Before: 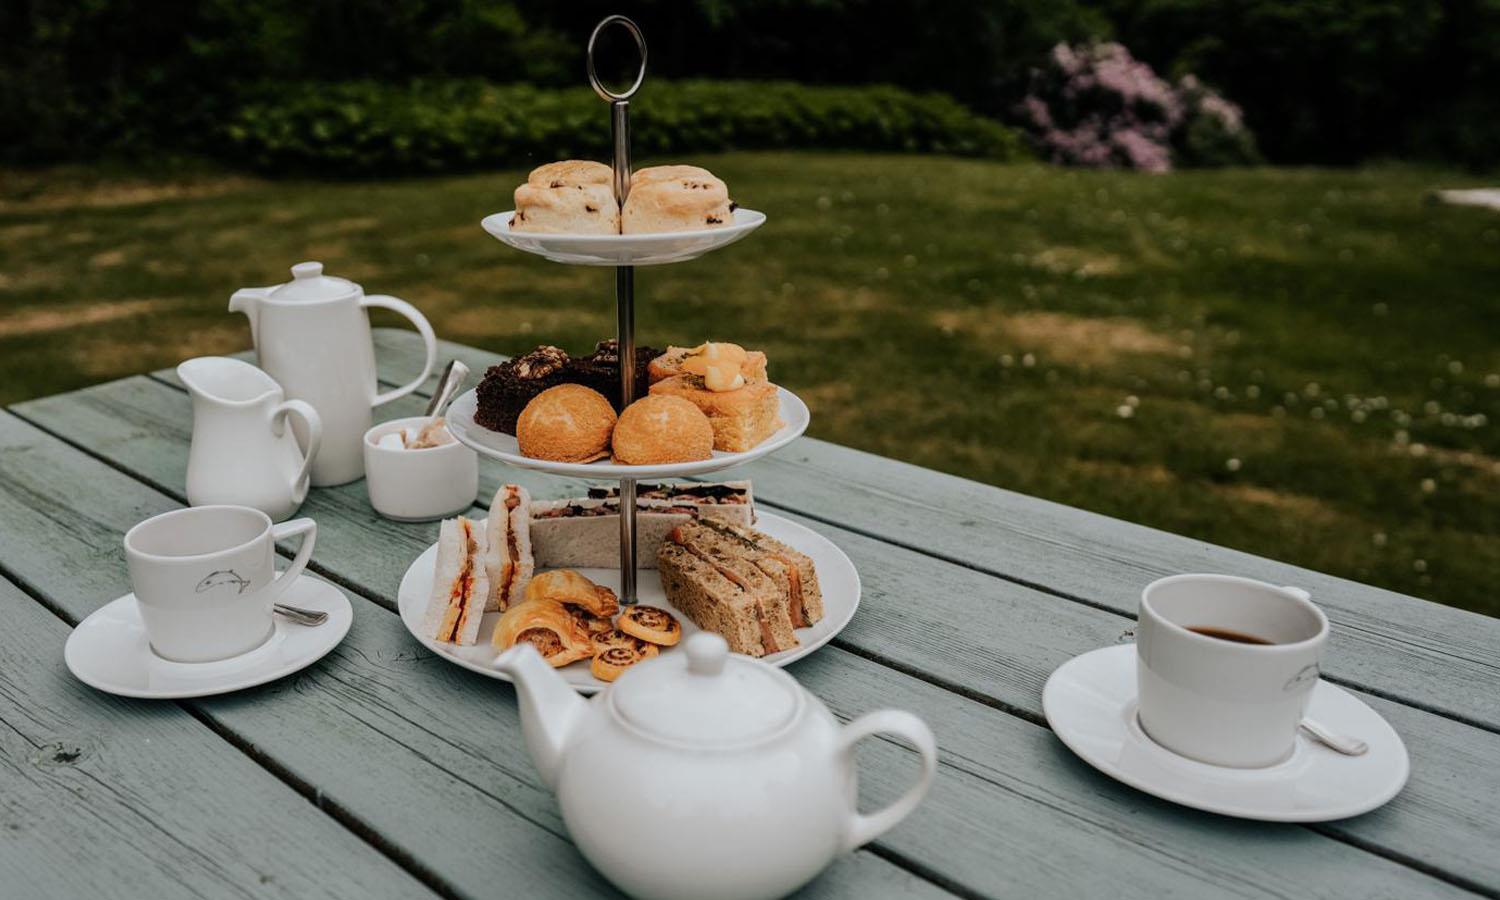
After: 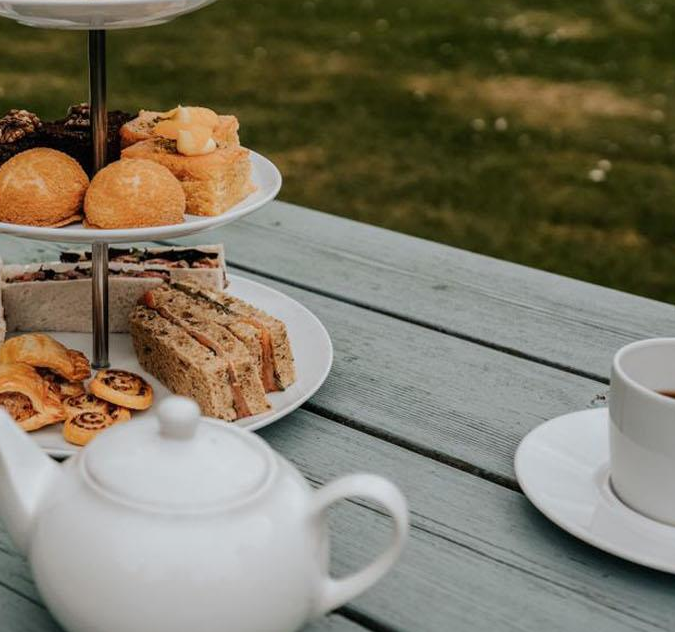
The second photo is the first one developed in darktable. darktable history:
crop: left 35.238%, top 26.318%, right 19.709%, bottom 3.362%
